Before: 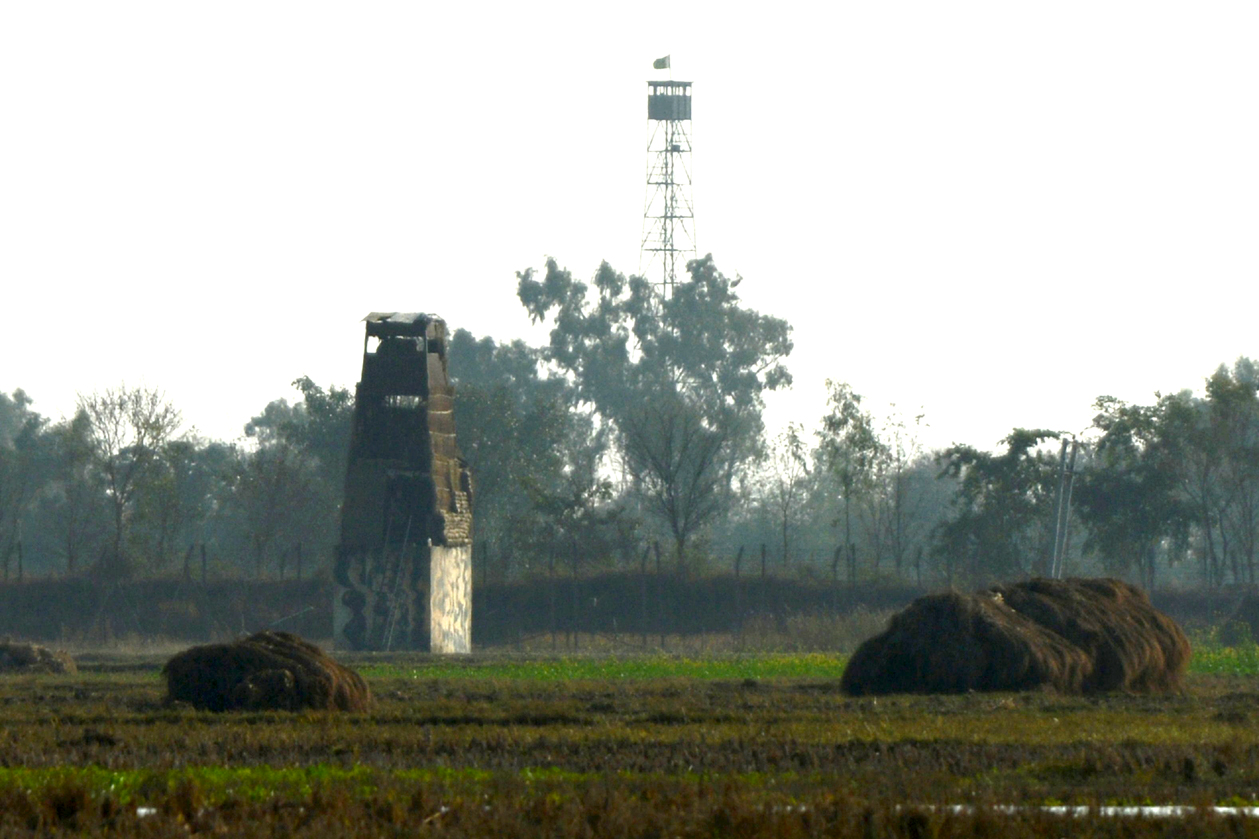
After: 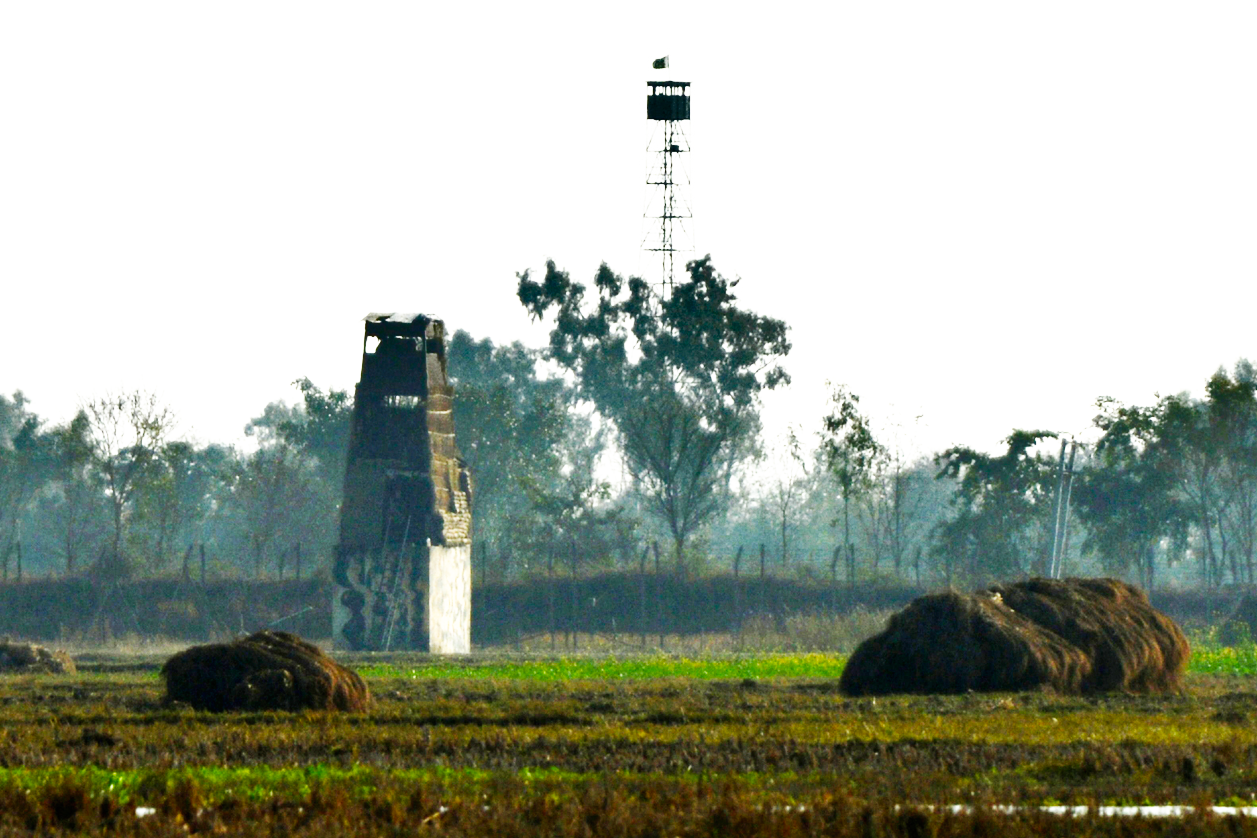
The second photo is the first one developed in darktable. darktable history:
shadows and highlights: shadows 20.89, highlights -82.72, soften with gaussian
crop and rotate: left 0.106%, bottom 0.007%
base curve: curves: ch0 [(0, 0) (0.007, 0.004) (0.027, 0.03) (0.046, 0.07) (0.207, 0.54) (0.442, 0.872) (0.673, 0.972) (1, 1)], preserve colors none
